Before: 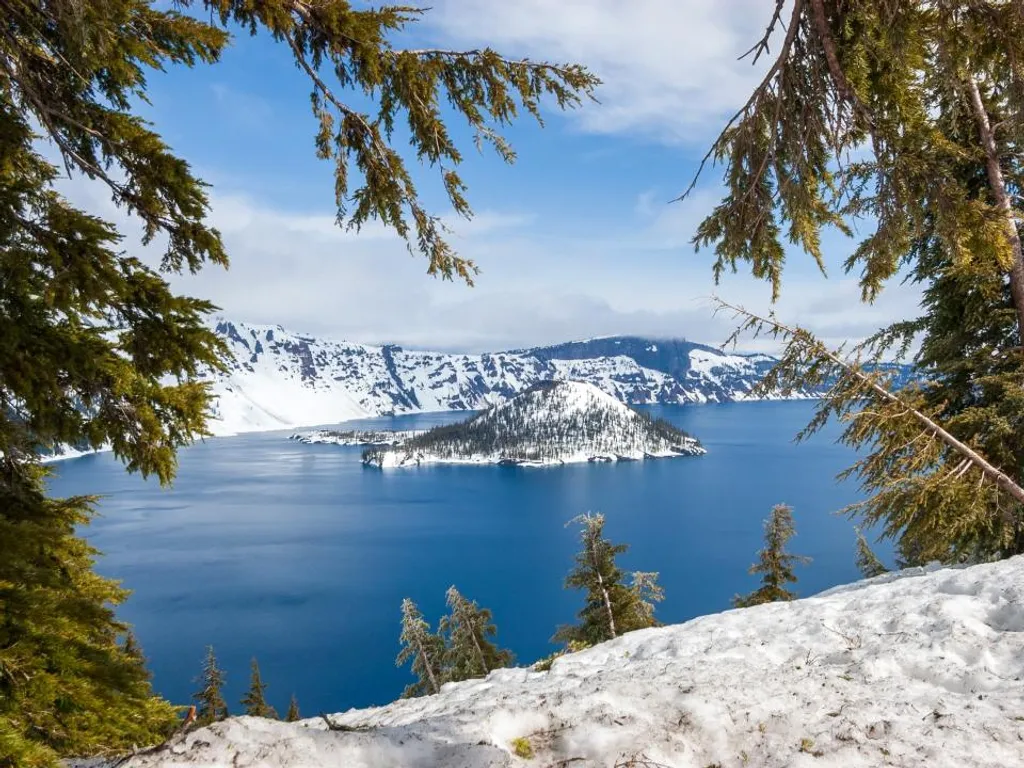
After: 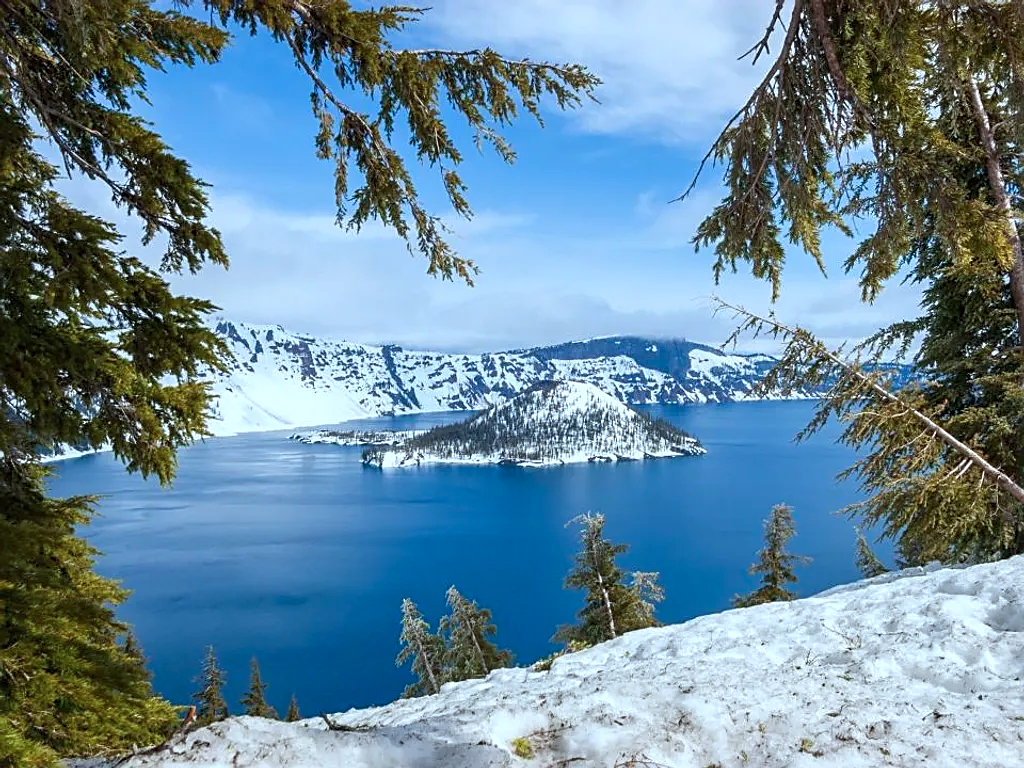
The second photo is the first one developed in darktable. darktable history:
sharpen: on, module defaults
color calibration: illuminant F (fluorescent), F source F9 (Cool White Deluxe 4150 K) – high CRI, x 0.374, y 0.373, temperature 4158.34 K
